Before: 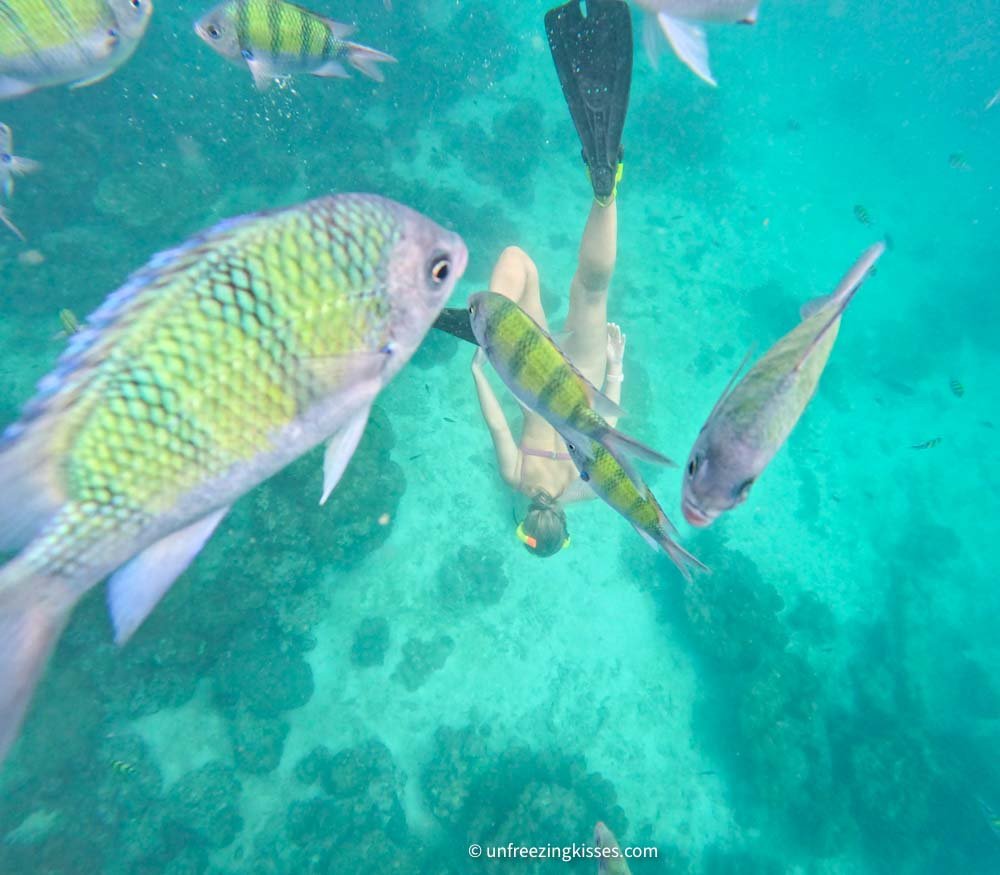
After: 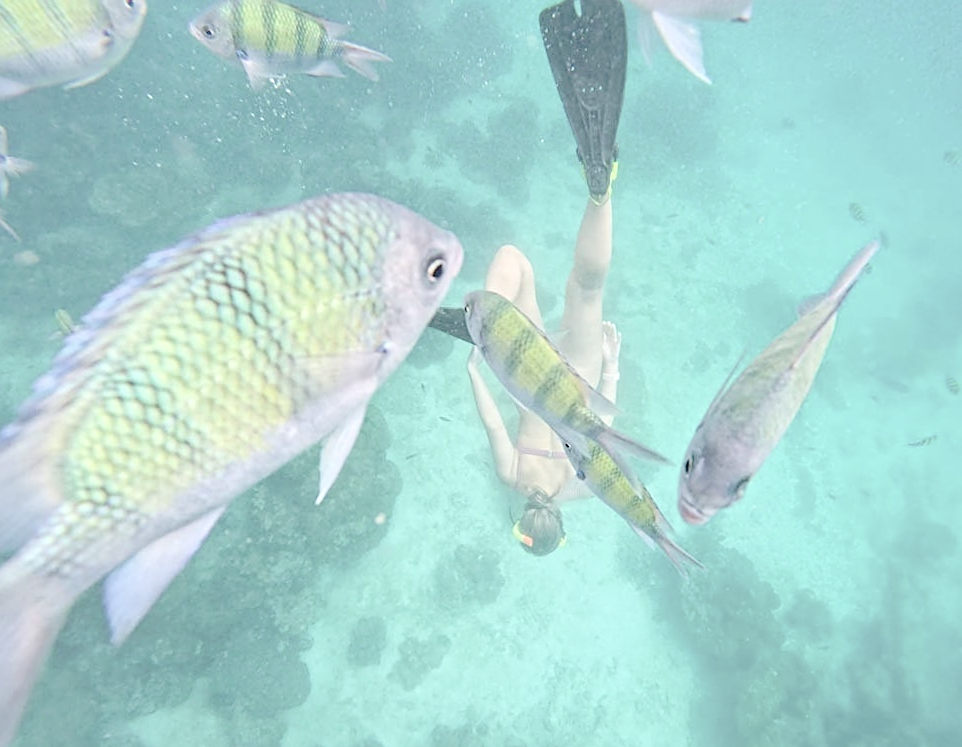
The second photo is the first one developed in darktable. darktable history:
color balance: lift [1, 1, 0.999, 1.001], gamma [1, 1.003, 1.005, 0.995], gain [1, 0.992, 0.988, 1.012], contrast 5%, output saturation 110%
sharpen: on, module defaults
crop and rotate: angle 0.2°, left 0.275%, right 3.127%, bottom 14.18%
tone curve: curves: ch0 [(0, 0) (0.003, 0.001) (0.011, 0.004) (0.025, 0.013) (0.044, 0.022) (0.069, 0.035) (0.1, 0.053) (0.136, 0.088) (0.177, 0.149) (0.224, 0.213) (0.277, 0.293) (0.335, 0.381) (0.399, 0.463) (0.468, 0.546) (0.543, 0.616) (0.623, 0.693) (0.709, 0.766) (0.801, 0.843) (0.898, 0.921) (1, 1)], preserve colors none
contrast brightness saturation: brightness 0.18, saturation -0.5
